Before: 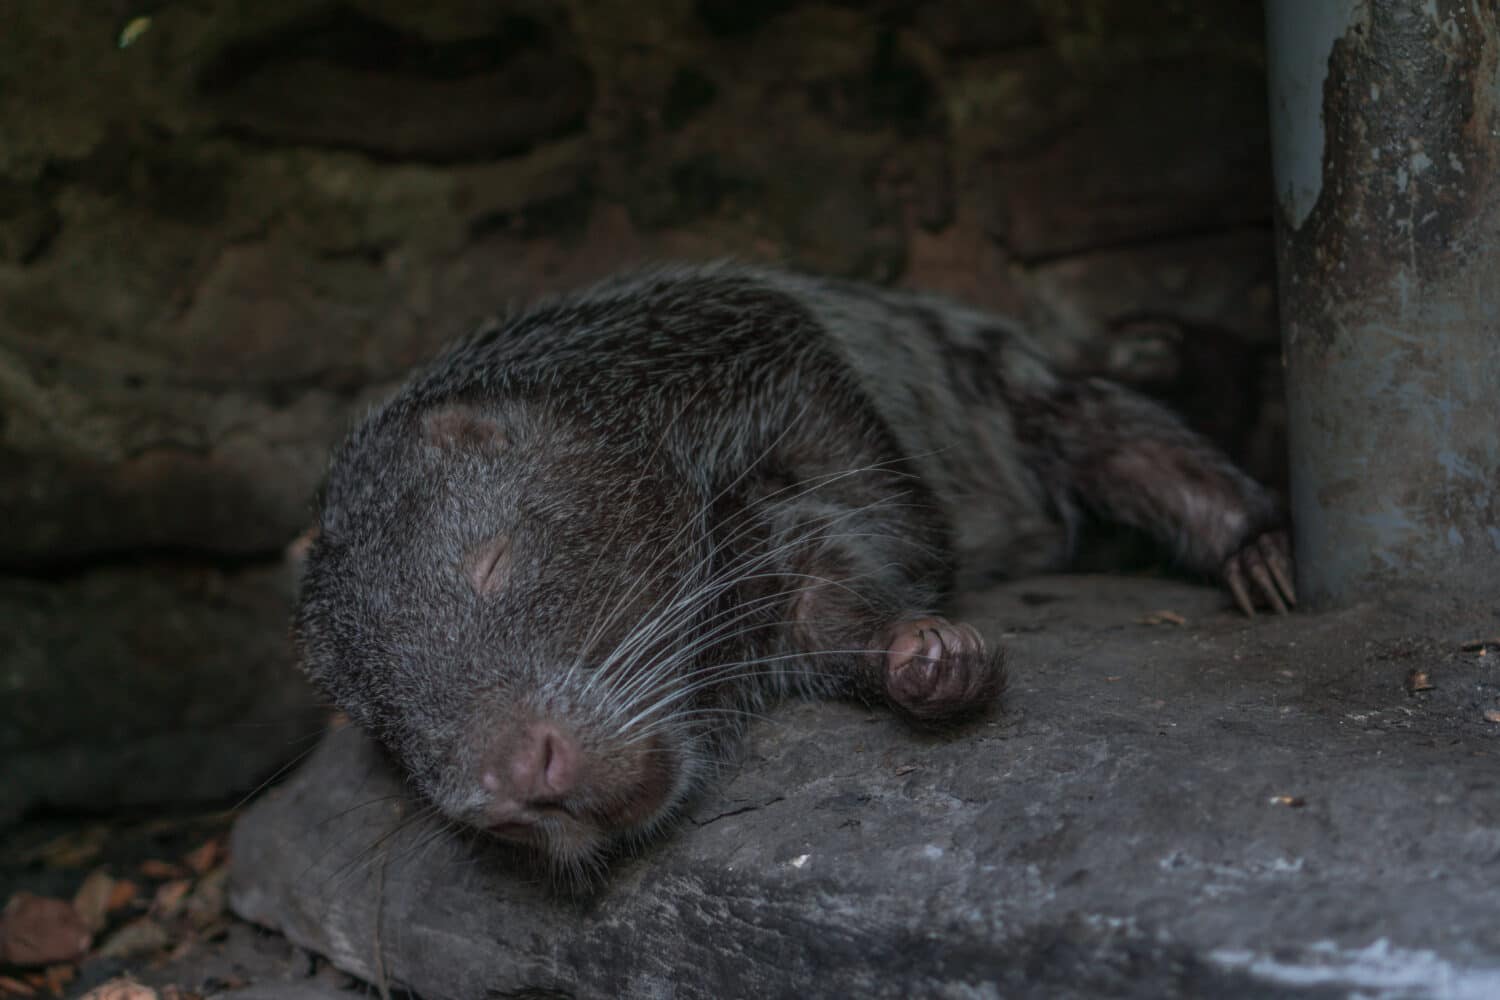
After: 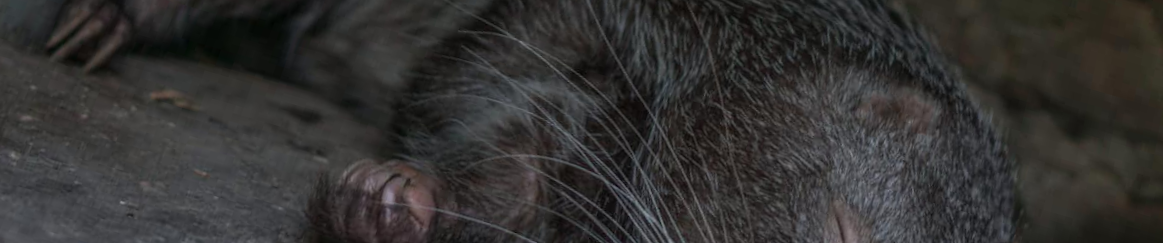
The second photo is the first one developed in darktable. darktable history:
rotate and perspective: rotation 0.128°, lens shift (vertical) -0.181, lens shift (horizontal) -0.044, shear 0.001, automatic cropping off
crop and rotate: angle 16.12°, top 30.835%, bottom 35.653%
